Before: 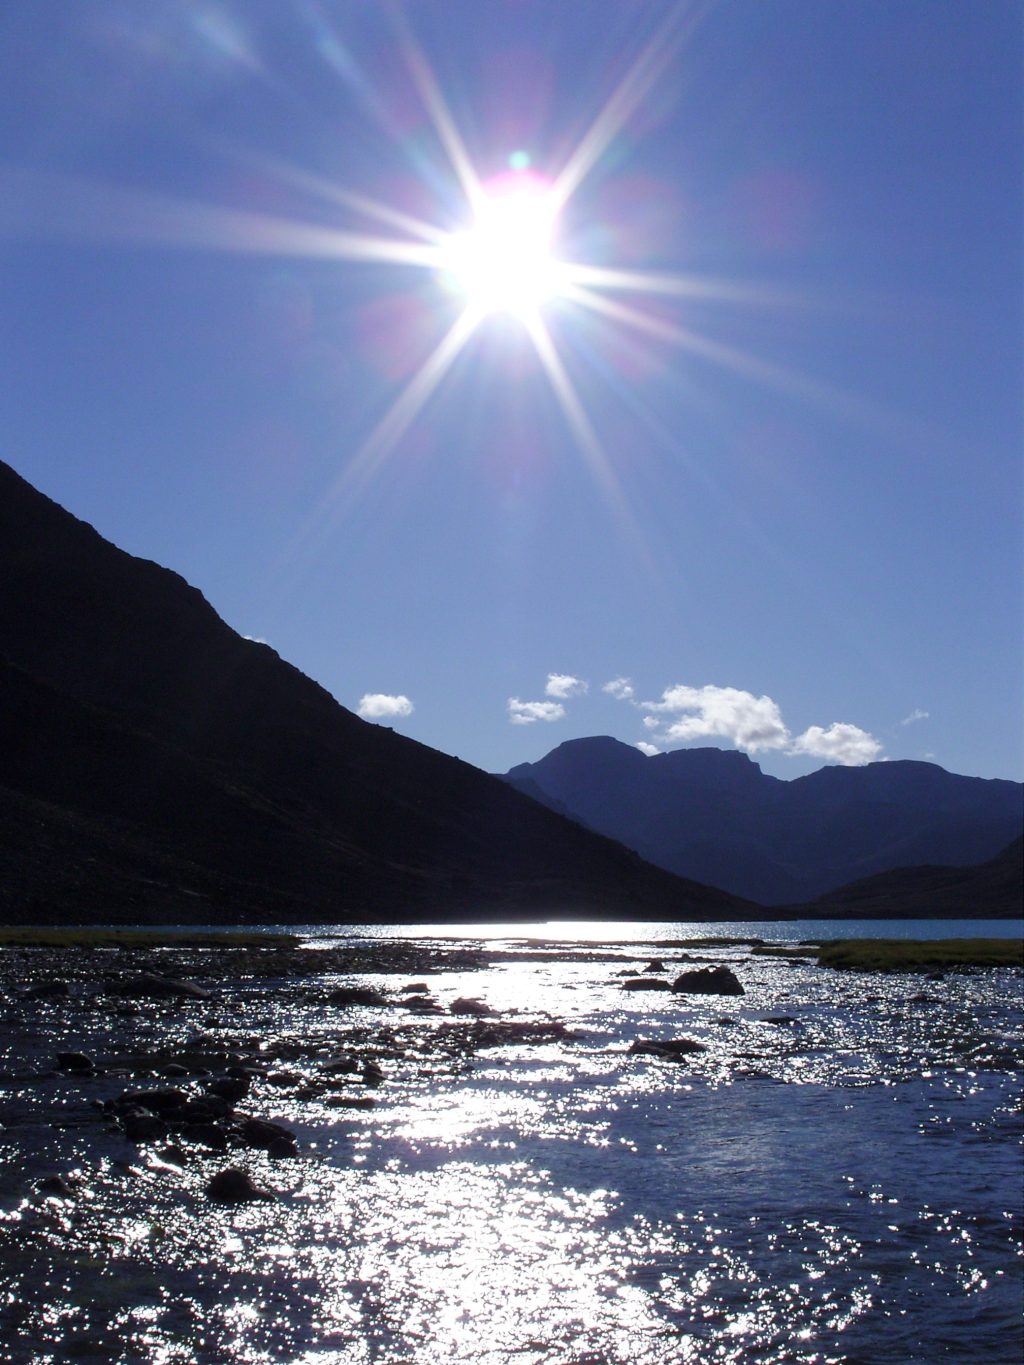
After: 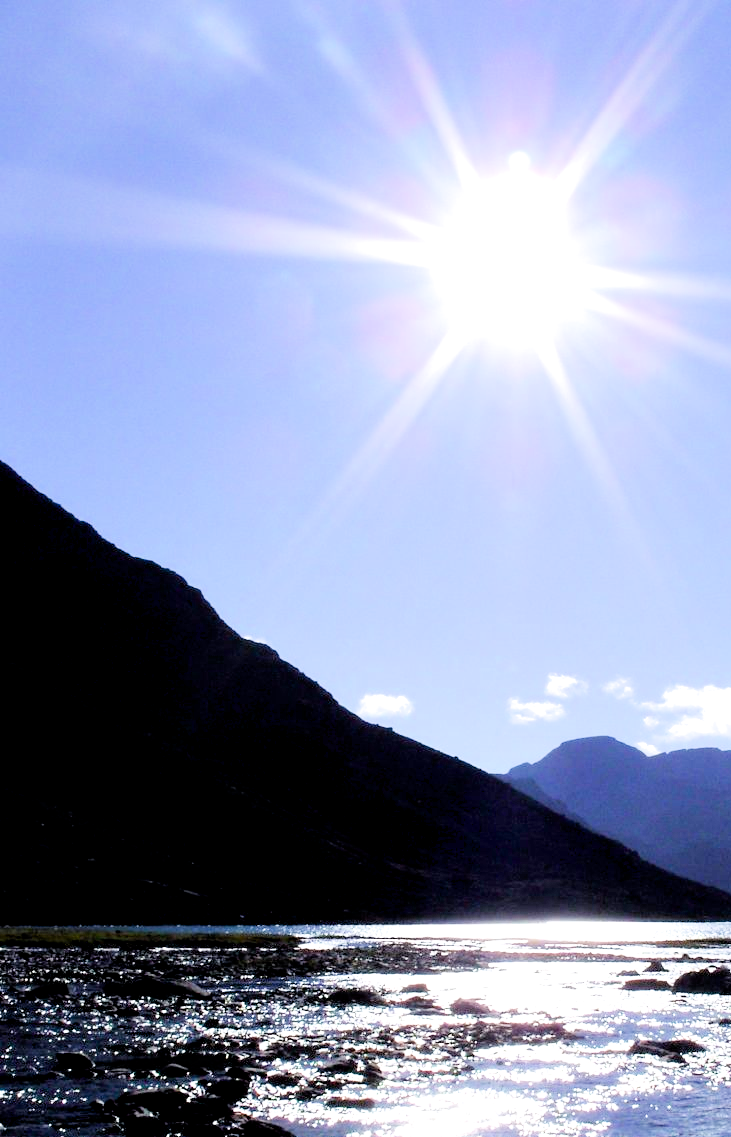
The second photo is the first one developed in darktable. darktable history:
exposure: black level correction 0.005, exposure 2.076 EV, compensate highlight preservation false
filmic rgb: black relative exposure -5.04 EV, white relative exposure 3.97 EV, hardness 2.89, contrast 1.097, iterations of high-quality reconstruction 0
crop: right 28.534%, bottom 16.646%
